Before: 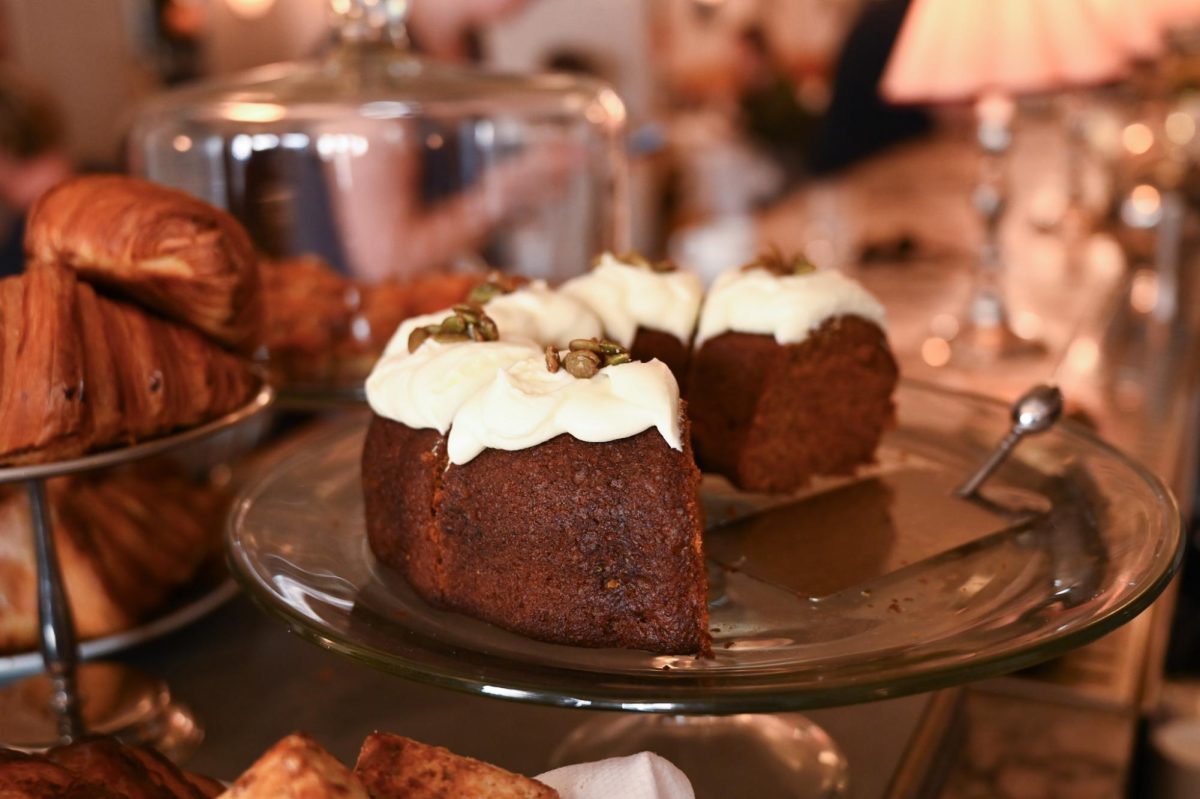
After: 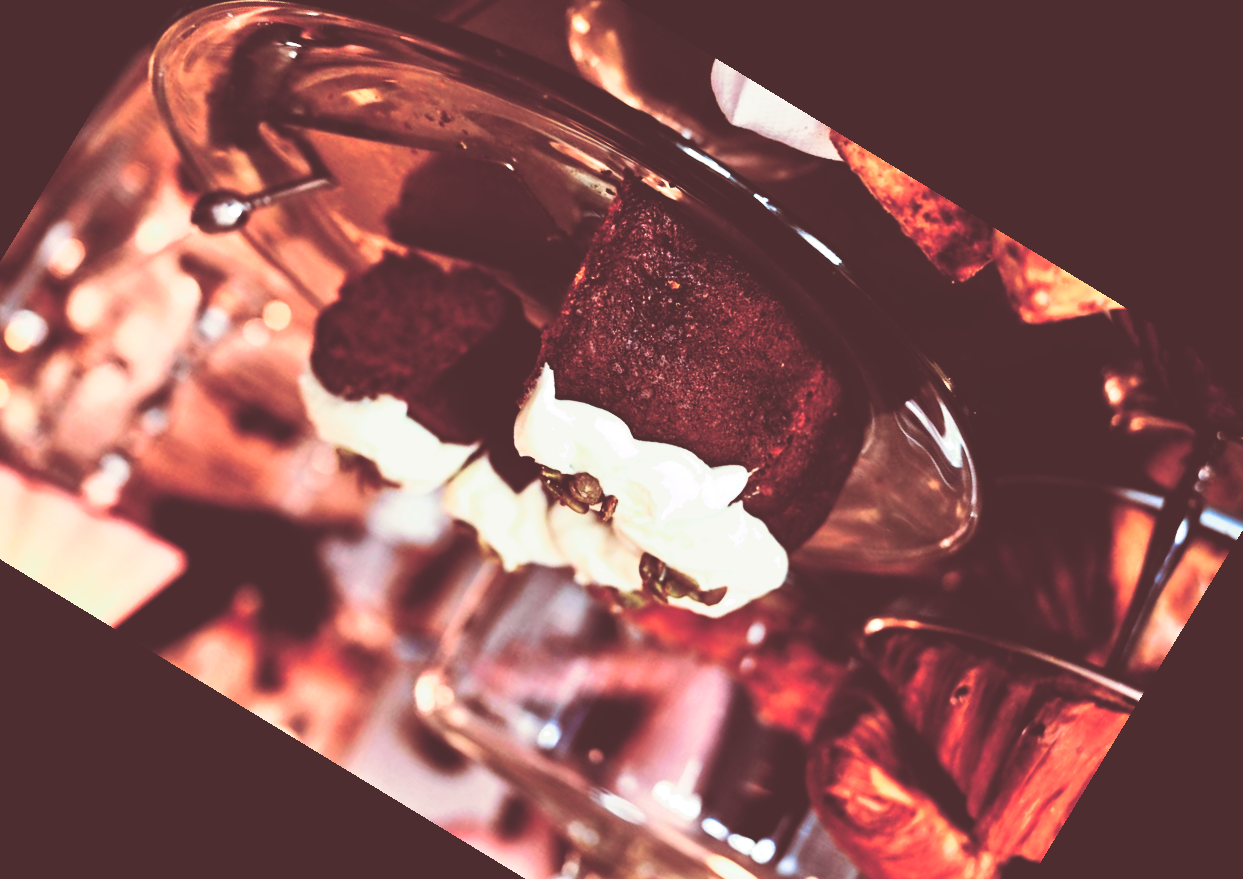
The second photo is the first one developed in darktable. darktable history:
base curve: curves: ch0 [(0, 0.036) (0.083, 0.04) (0.804, 1)], preserve colors none
split-toning: on, module defaults
color correction: saturation 0.8
crop and rotate: angle 148.68°, left 9.111%, top 15.603%, right 4.588%, bottom 17.041%
tone equalizer: -7 EV 0.15 EV, -6 EV 0.6 EV, -5 EV 1.15 EV, -4 EV 1.33 EV, -3 EV 1.15 EV, -2 EV 0.6 EV, -1 EV 0.15 EV, mask exposure compensation -0.5 EV
tone curve: curves: ch0 [(0, 0.026) (0.172, 0.194) (0.398, 0.437) (0.469, 0.544) (0.612, 0.741) (0.845, 0.926) (1, 0.968)]; ch1 [(0, 0) (0.437, 0.453) (0.472, 0.467) (0.502, 0.502) (0.531, 0.537) (0.574, 0.583) (0.617, 0.64) (0.699, 0.749) (0.859, 0.919) (1, 1)]; ch2 [(0, 0) (0.33, 0.301) (0.421, 0.443) (0.476, 0.502) (0.511, 0.504) (0.553, 0.55) (0.595, 0.586) (0.664, 0.664) (1, 1)], color space Lab, independent channels, preserve colors none
white balance: red 0.924, blue 1.095
